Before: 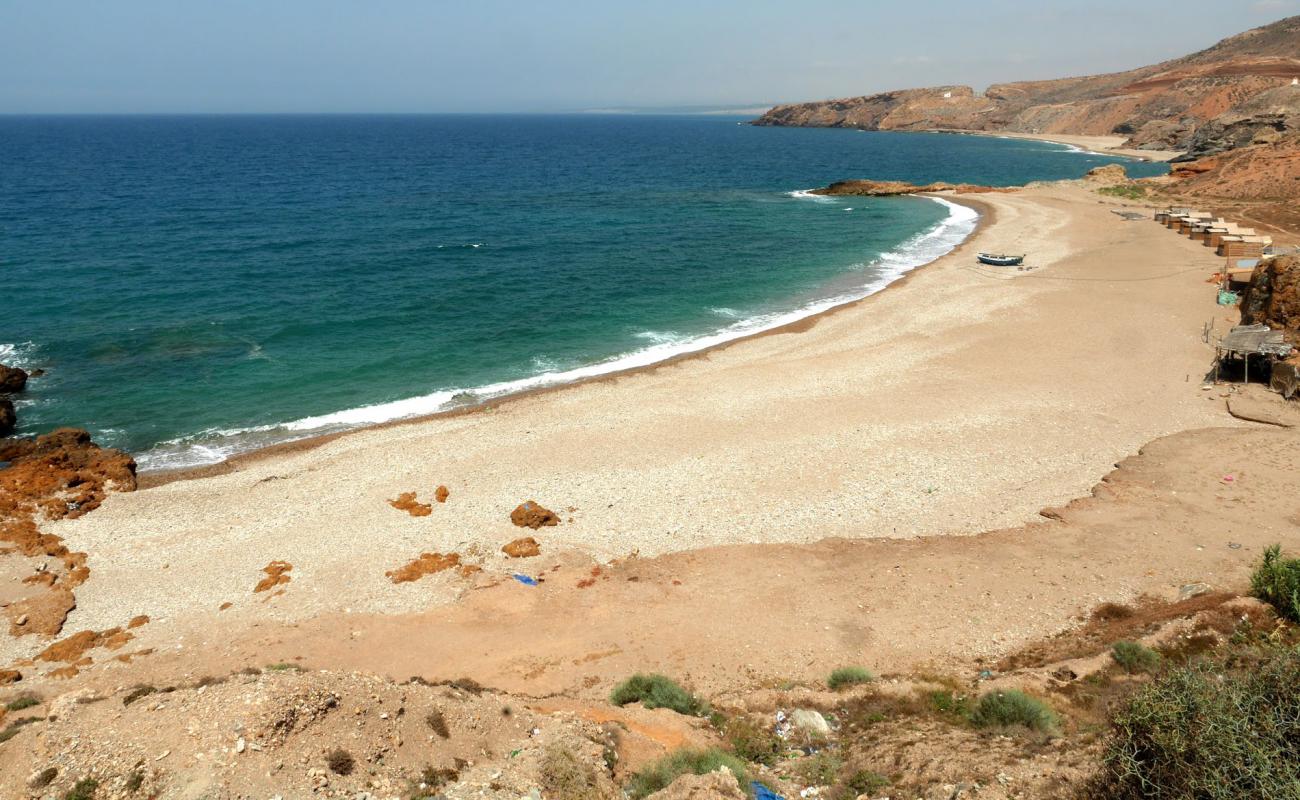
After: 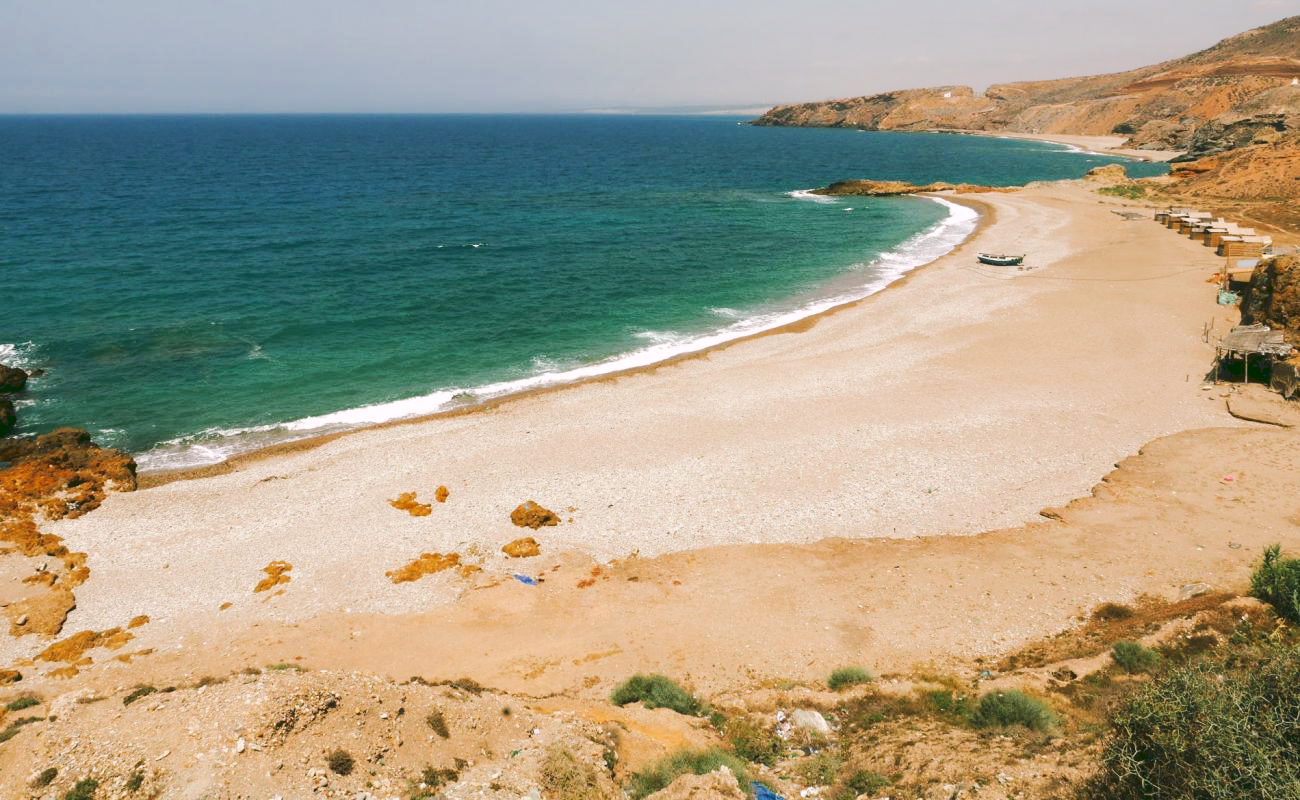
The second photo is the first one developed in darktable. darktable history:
tone curve: curves: ch0 [(0, 0) (0.003, 0.126) (0.011, 0.129) (0.025, 0.129) (0.044, 0.136) (0.069, 0.145) (0.1, 0.162) (0.136, 0.182) (0.177, 0.211) (0.224, 0.254) (0.277, 0.307) (0.335, 0.366) (0.399, 0.441) (0.468, 0.533) (0.543, 0.624) (0.623, 0.702) (0.709, 0.774) (0.801, 0.835) (0.898, 0.904) (1, 1)], preserve colors none
color look up table: target L [91.26, 92.34, 84.48, 85.46, 76.83, 64.85, 66.97, 54.17, 46.74, 48.41, 55.26, 32.84, 26.12, 4.418, 200.93, 92.95, 77.89, 72.33, 69.69, 65.86, 53.72, 53.94, 47.39, 37.9, 34.27, 31.02, 31.87, 8.016, 85.99, 78.96, 73.82, 71.13, 62.94, 59.4, 70.33, 57.27, 51.66, 54.18, 50.19, 44.77, 41.14, 36.1, 18.96, 16.13, 92.71, 83.07, 67.21, 54.19, 38.71], target a [-15.92, -1.661, -22.53, -10.86, -36.78, -45.92, -16.22, -21.7, -35.4, -17.65, -30.93, -11.12, -26.45, -13.67, 0, 6.966, 13.91, 24.19, 49.12, 44.66, 69.66, 40.94, 70.36, 25.01, 52.42, 4.555, 53.85, 16.25, 26.6, 17.98, 32.76, 29.66, 68.69, 3.934, 59.41, 11.07, 57.32, 74.33, 76.52, 9.316, 49.24, 34.16, 10.64, 22.57, -26.74, -18.59, -28.39, -5.716, -26.75], target b [50.08, 34.66, 31.41, 4.263, 17.53, 39.16, 23, 45.28, 34.96, 20.04, 11.2, 40.92, 23.16, 6.967, -0.001, 6.762, 67.86, 31.99, 16.35, 71.15, 34.01, 56.15, 66.78, 31.5, 52.05, 10.51, 11.72, 13, -10.84, -23.19, -30.46, 5.58, -14.31, 5.376, -36.51, -58.03, 0.284, -27.08, 8.852, -16.85, -51.51, -14.05, -26.18, -40.62, -6.109, -15.57, -7.317, -30.98, -0.606], num patches 49
